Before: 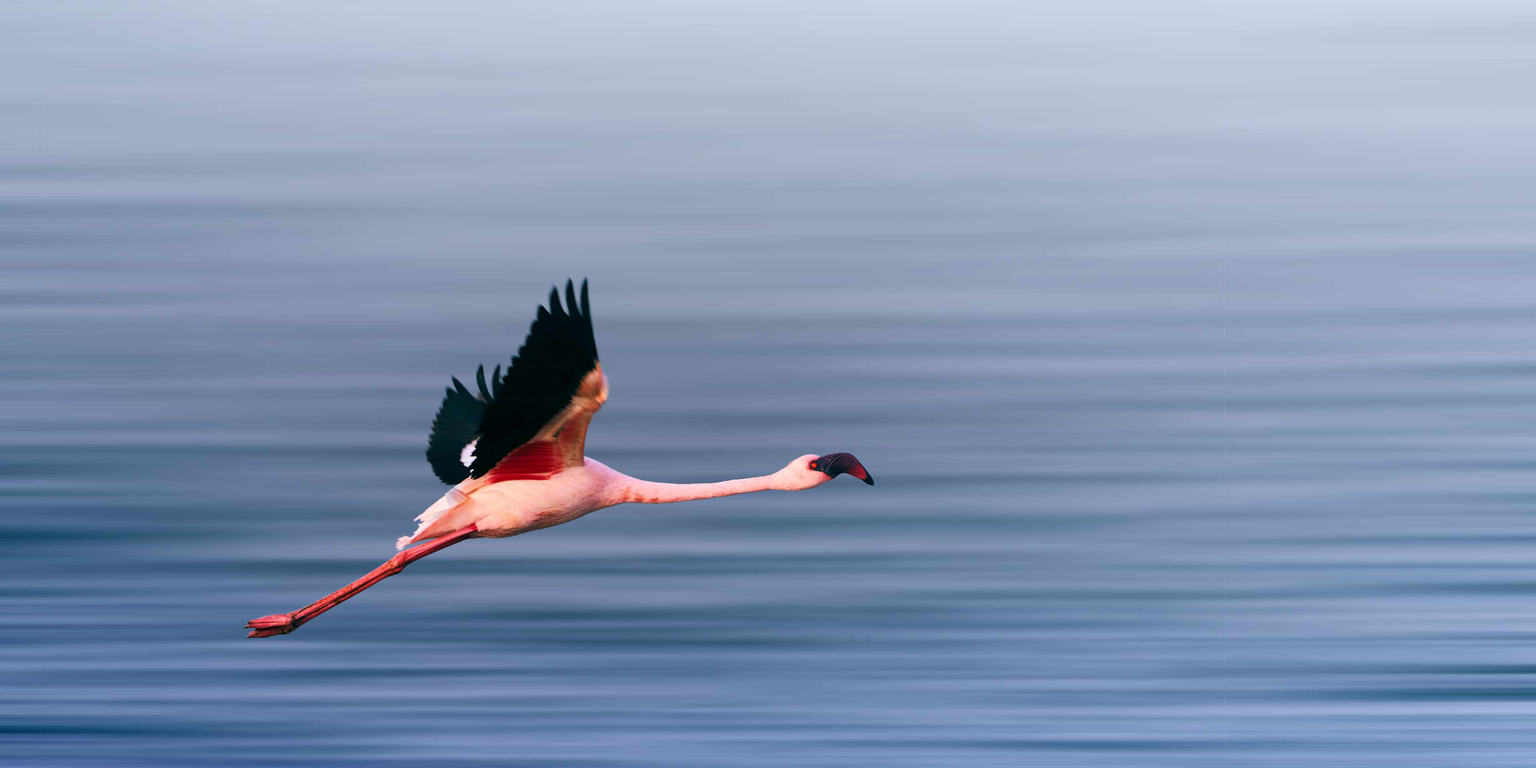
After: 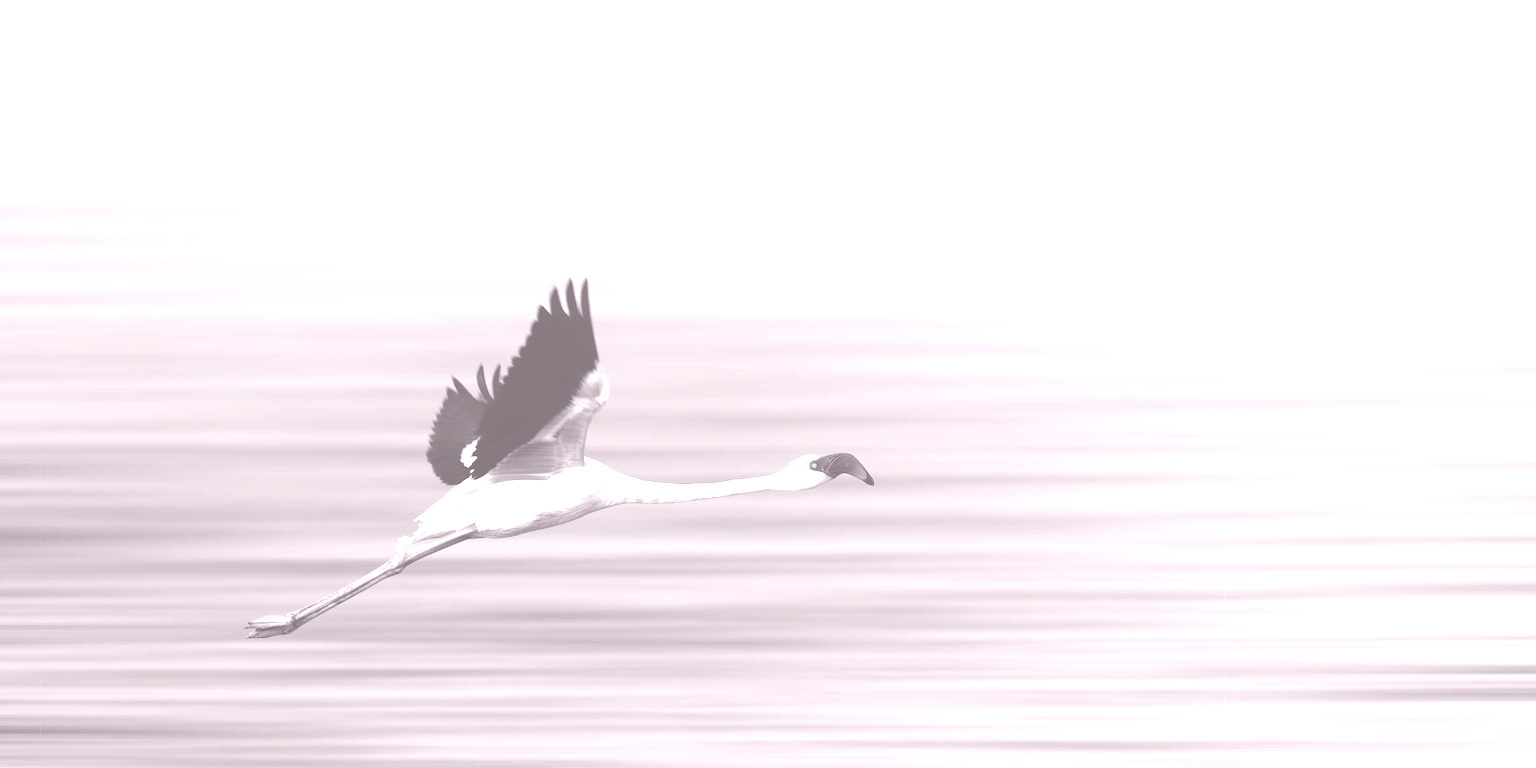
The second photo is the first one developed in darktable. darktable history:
colorize: hue 25.2°, saturation 83%, source mix 82%, lightness 79%, version 1
tone equalizer: on, module defaults
